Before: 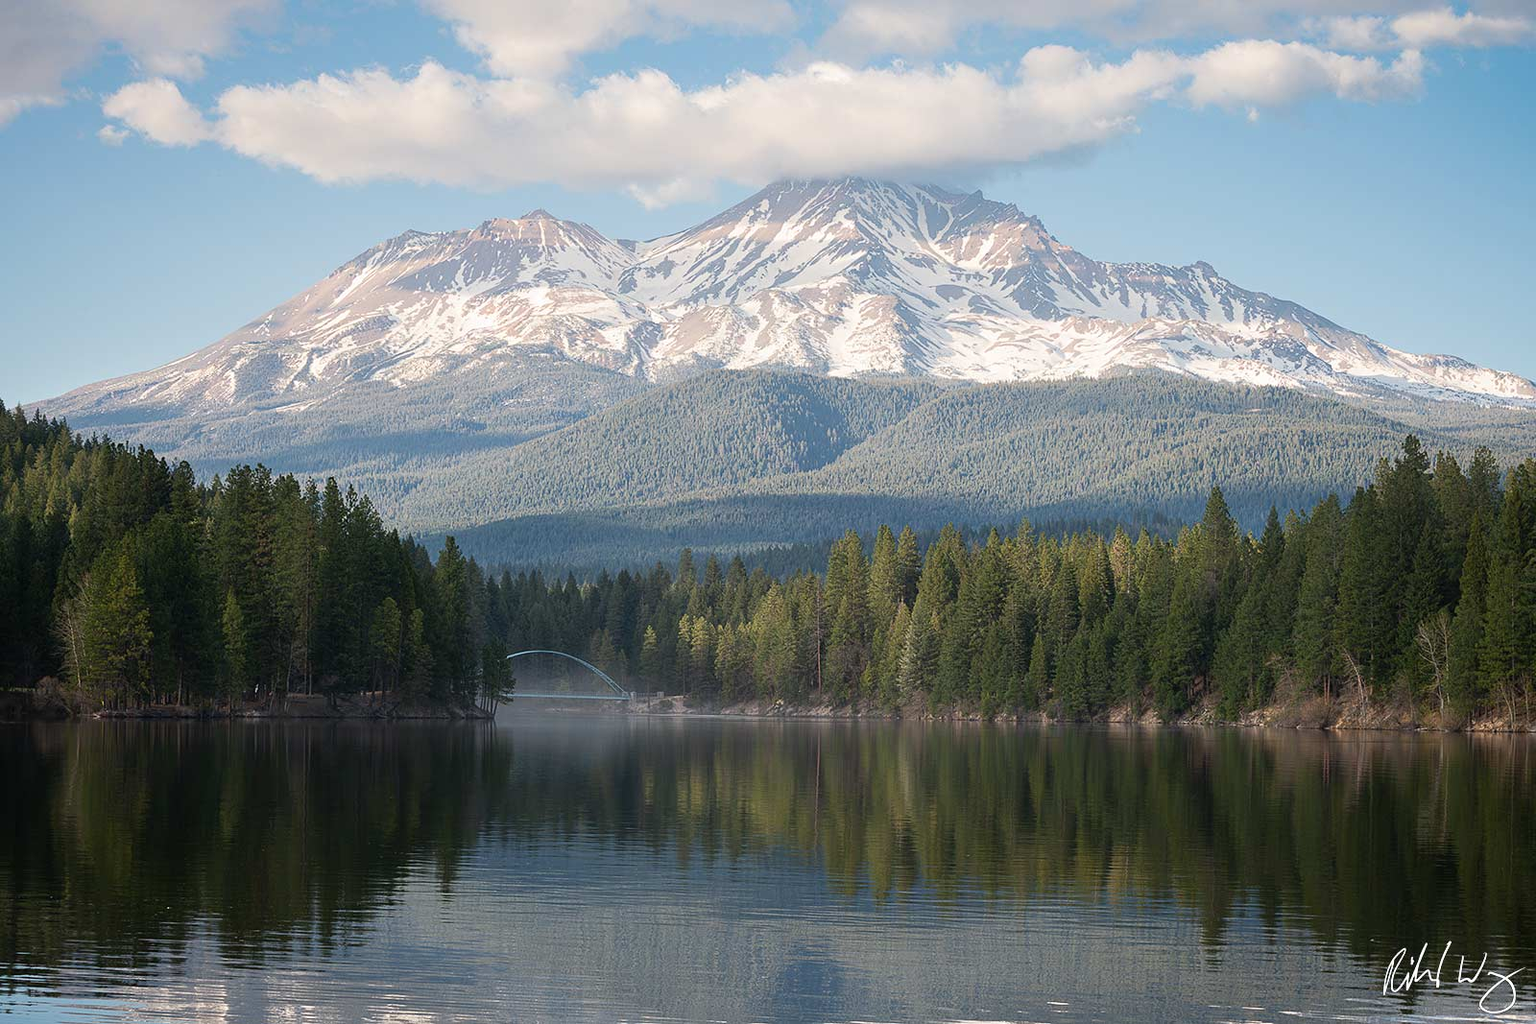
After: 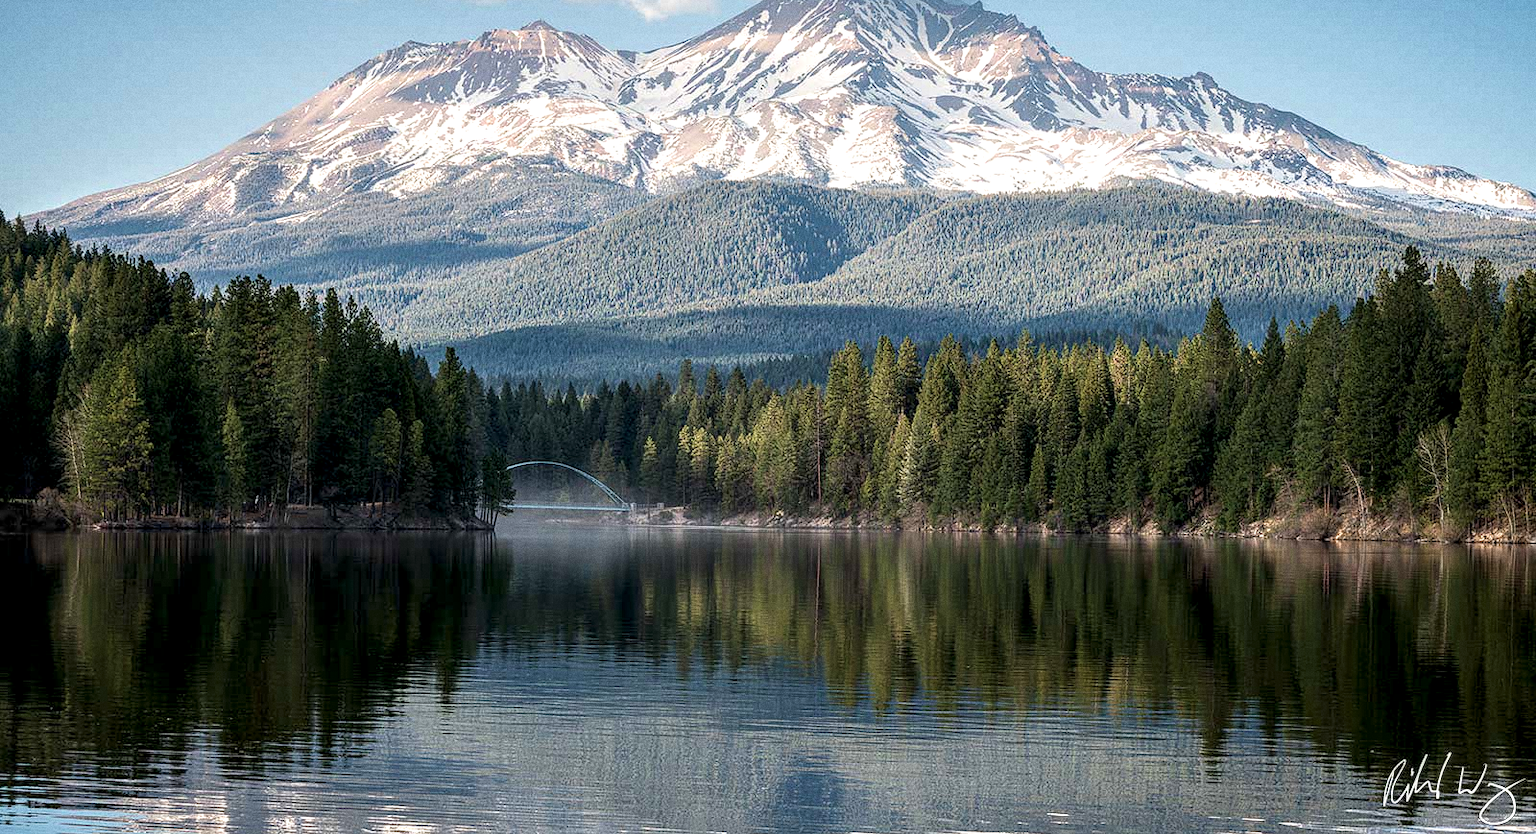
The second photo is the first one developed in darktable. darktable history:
local contrast: highlights 19%, detail 186%
crop and rotate: top 18.507%
velvia: on, module defaults
grain: coarseness 0.47 ISO
